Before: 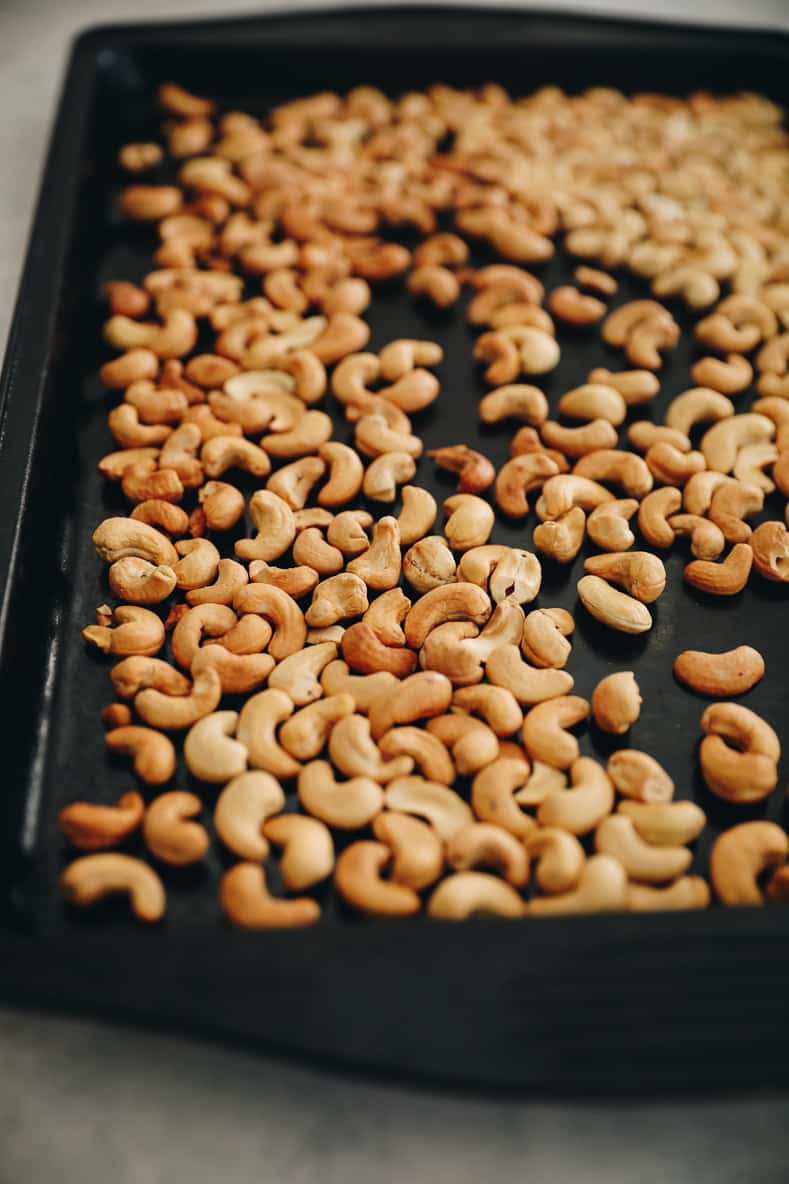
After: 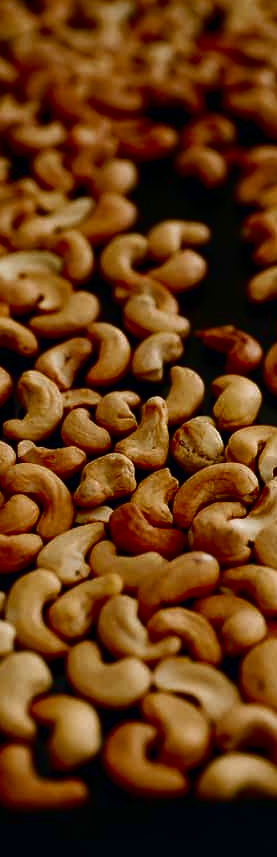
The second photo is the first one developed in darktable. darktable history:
contrast brightness saturation: contrast 0.09, brightness -0.59, saturation 0.17
crop and rotate: left 29.476%, top 10.214%, right 35.32%, bottom 17.333%
